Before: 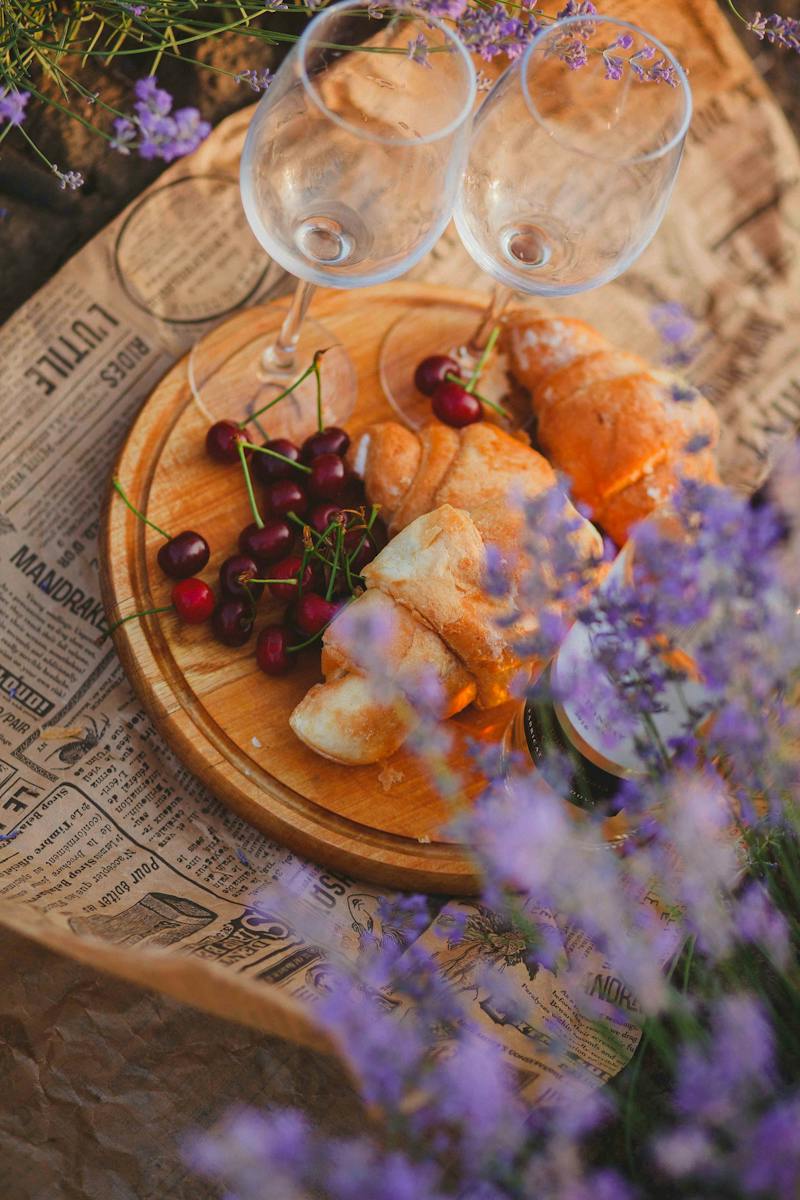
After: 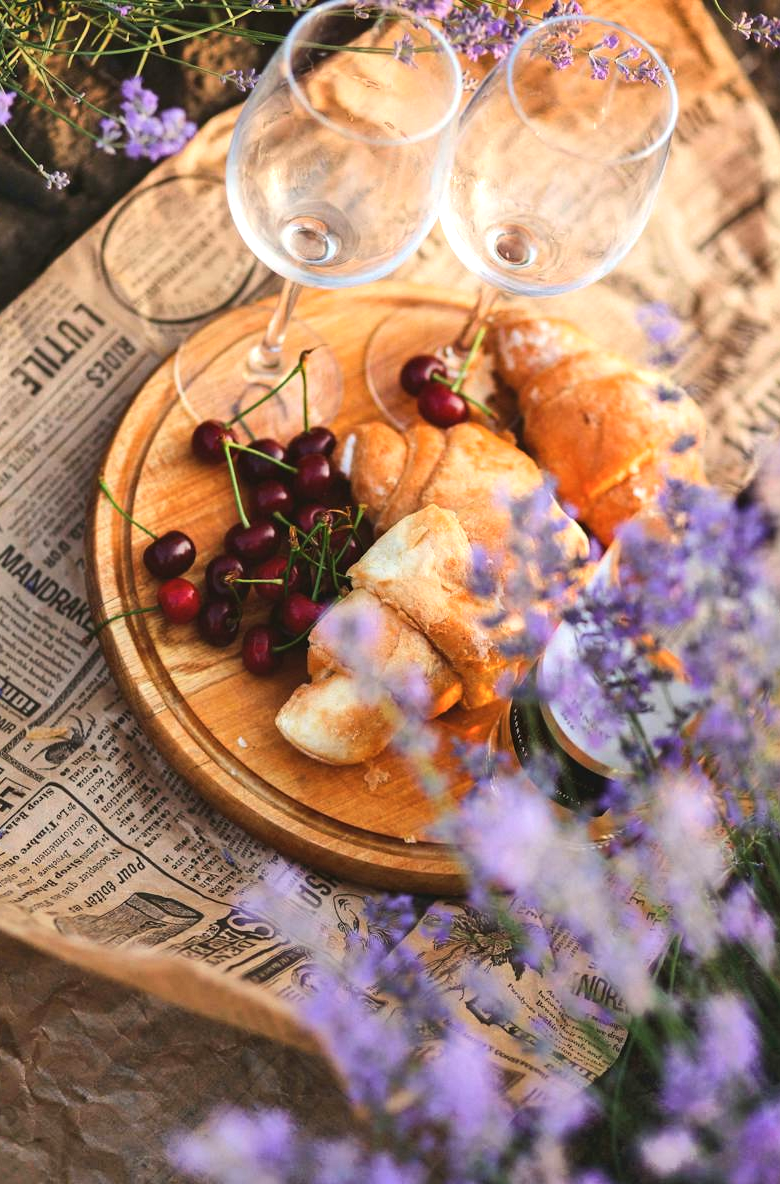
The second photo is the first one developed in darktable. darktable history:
contrast brightness saturation: contrast 0.1, brightness 0.02, saturation 0.02
tone equalizer: -8 EV -0.417 EV, -7 EV -0.389 EV, -6 EV -0.333 EV, -5 EV -0.222 EV, -3 EV 0.222 EV, -2 EV 0.333 EV, -1 EV 0.389 EV, +0 EV 0.417 EV, edges refinement/feathering 500, mask exposure compensation -1.57 EV, preserve details no
crop and rotate: left 1.774%, right 0.633%, bottom 1.28%
shadows and highlights: radius 110.86, shadows 51.09, white point adjustment 9.16, highlights -4.17, highlights color adjustment 32.2%, soften with gaussian
